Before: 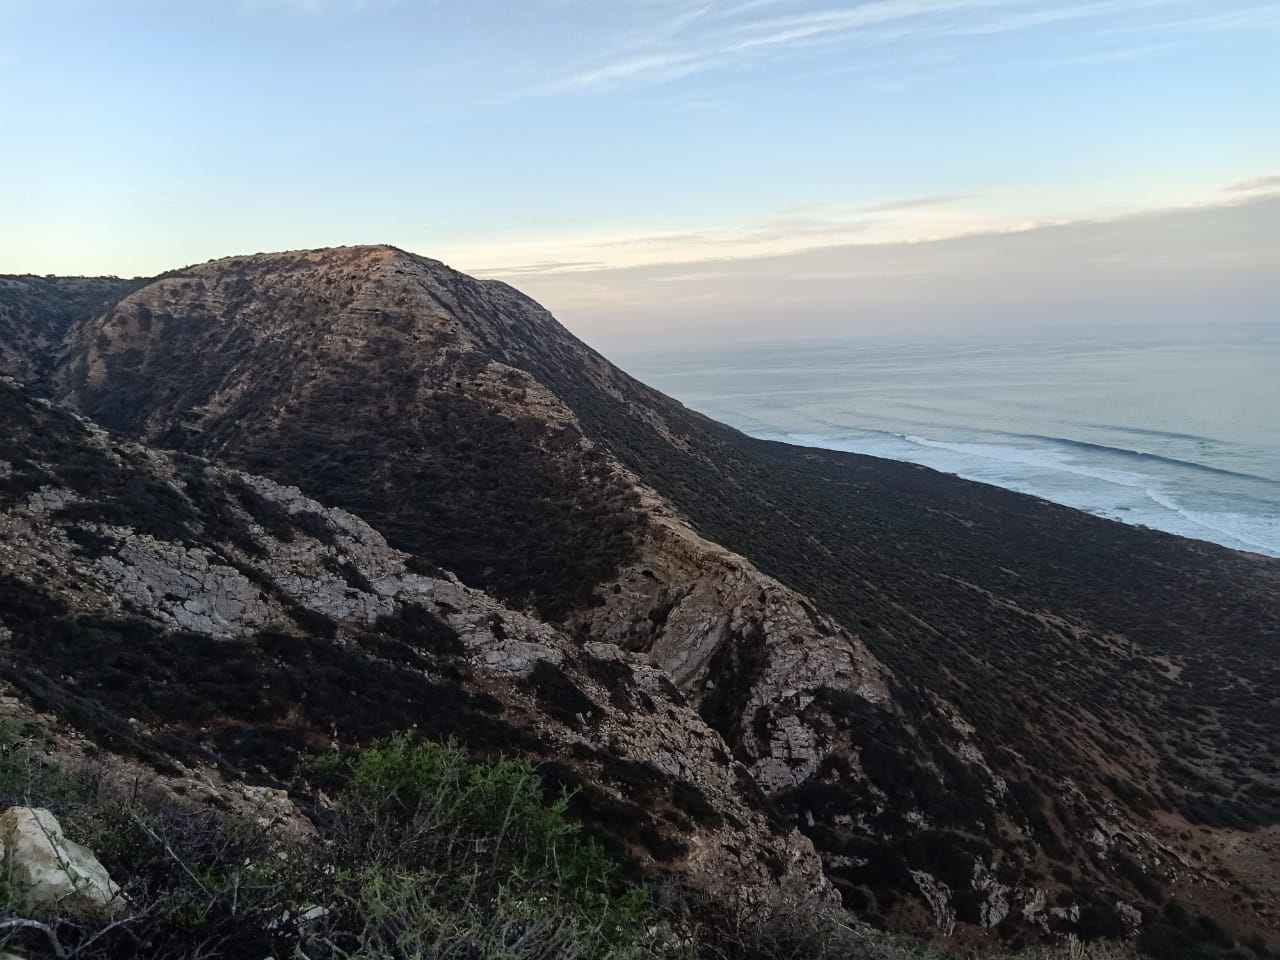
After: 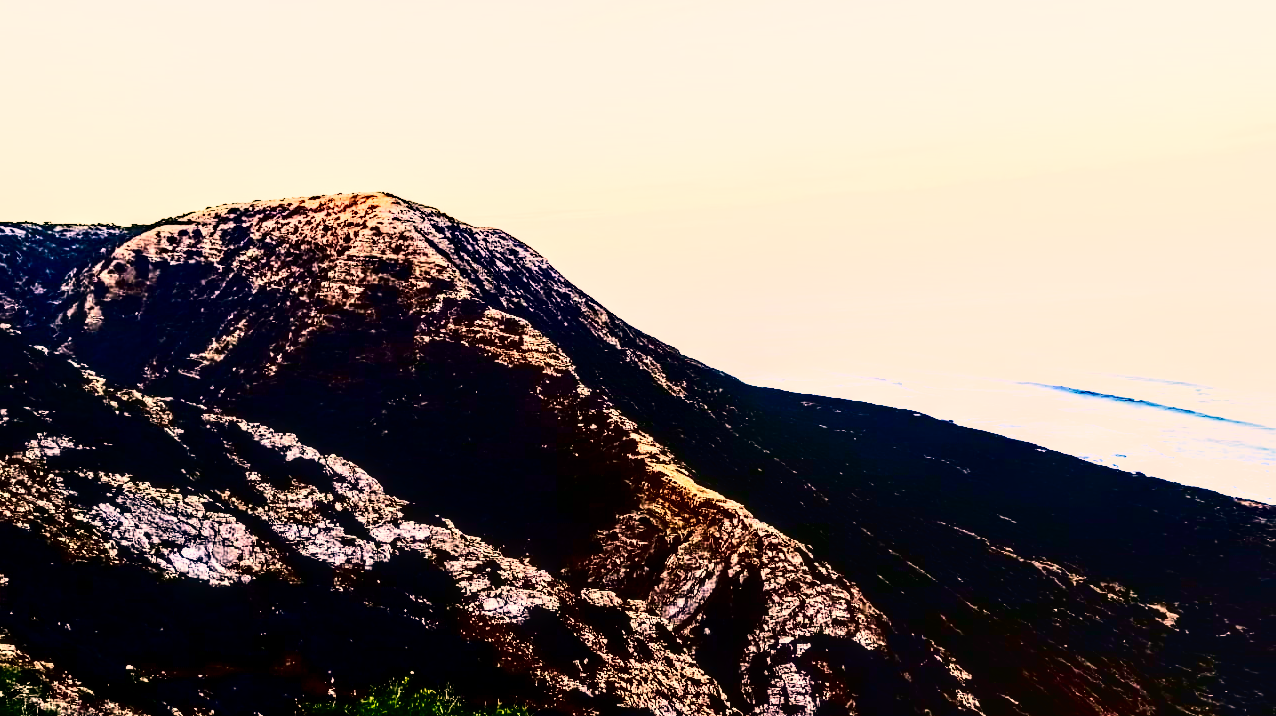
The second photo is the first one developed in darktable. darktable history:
crop: left 0.3%, top 5.521%, bottom 19.762%
tone equalizer: -8 EV 0.234 EV, -7 EV 0.43 EV, -6 EV 0.383 EV, -5 EV 0.26 EV, -3 EV -0.271 EV, -2 EV -0.439 EV, -1 EV -0.425 EV, +0 EV -0.219 EV
base curve: curves: ch0 [(0, 0.036) (0.007, 0.037) (0.604, 0.887) (1, 1)], fusion 1, preserve colors none
local contrast: detail 135%, midtone range 0.746
color correction: highlights a* 21.95, highlights b* 21.82
contrast brightness saturation: contrast 0.774, brightness -0.991, saturation 0.981
exposure: black level correction 0, exposure 1 EV, compensate highlight preservation false
